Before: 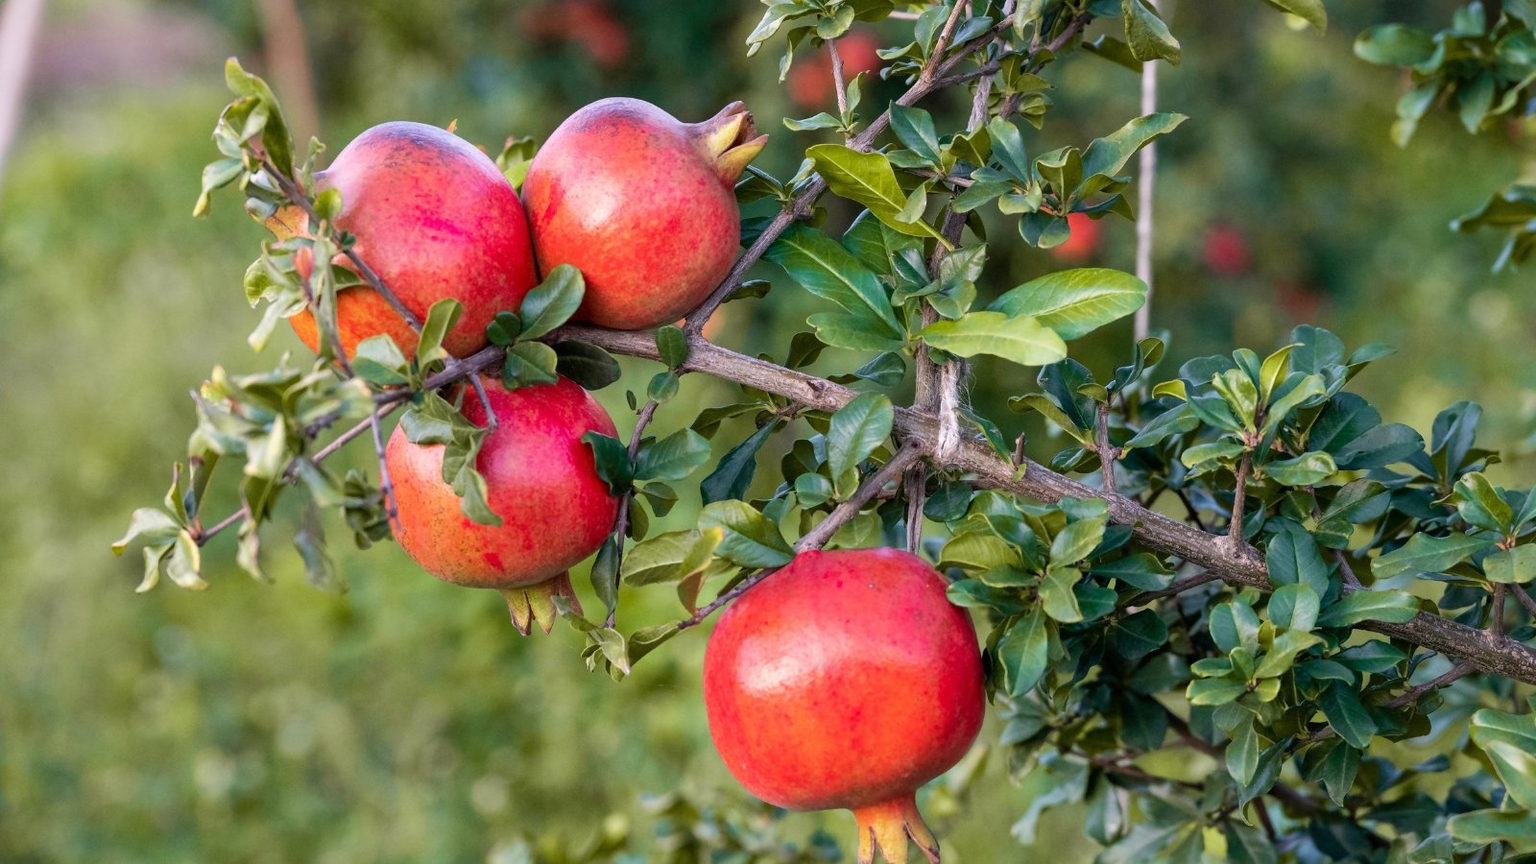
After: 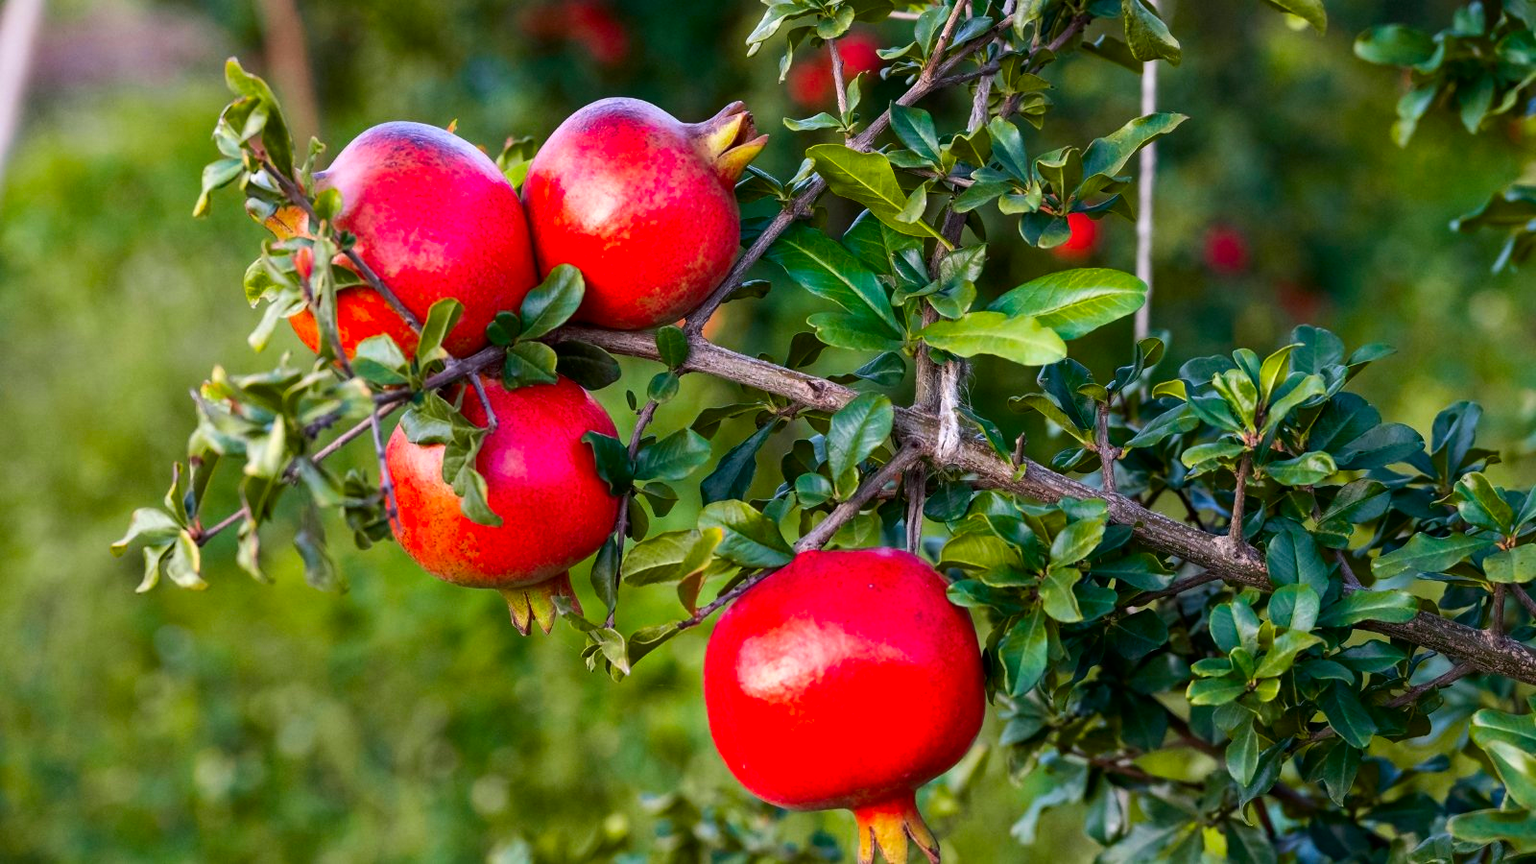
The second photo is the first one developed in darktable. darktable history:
haze removal: on, module defaults
vibrance: vibrance 95.34%
contrast brightness saturation: contrast 0.13, brightness -0.05, saturation 0.16
